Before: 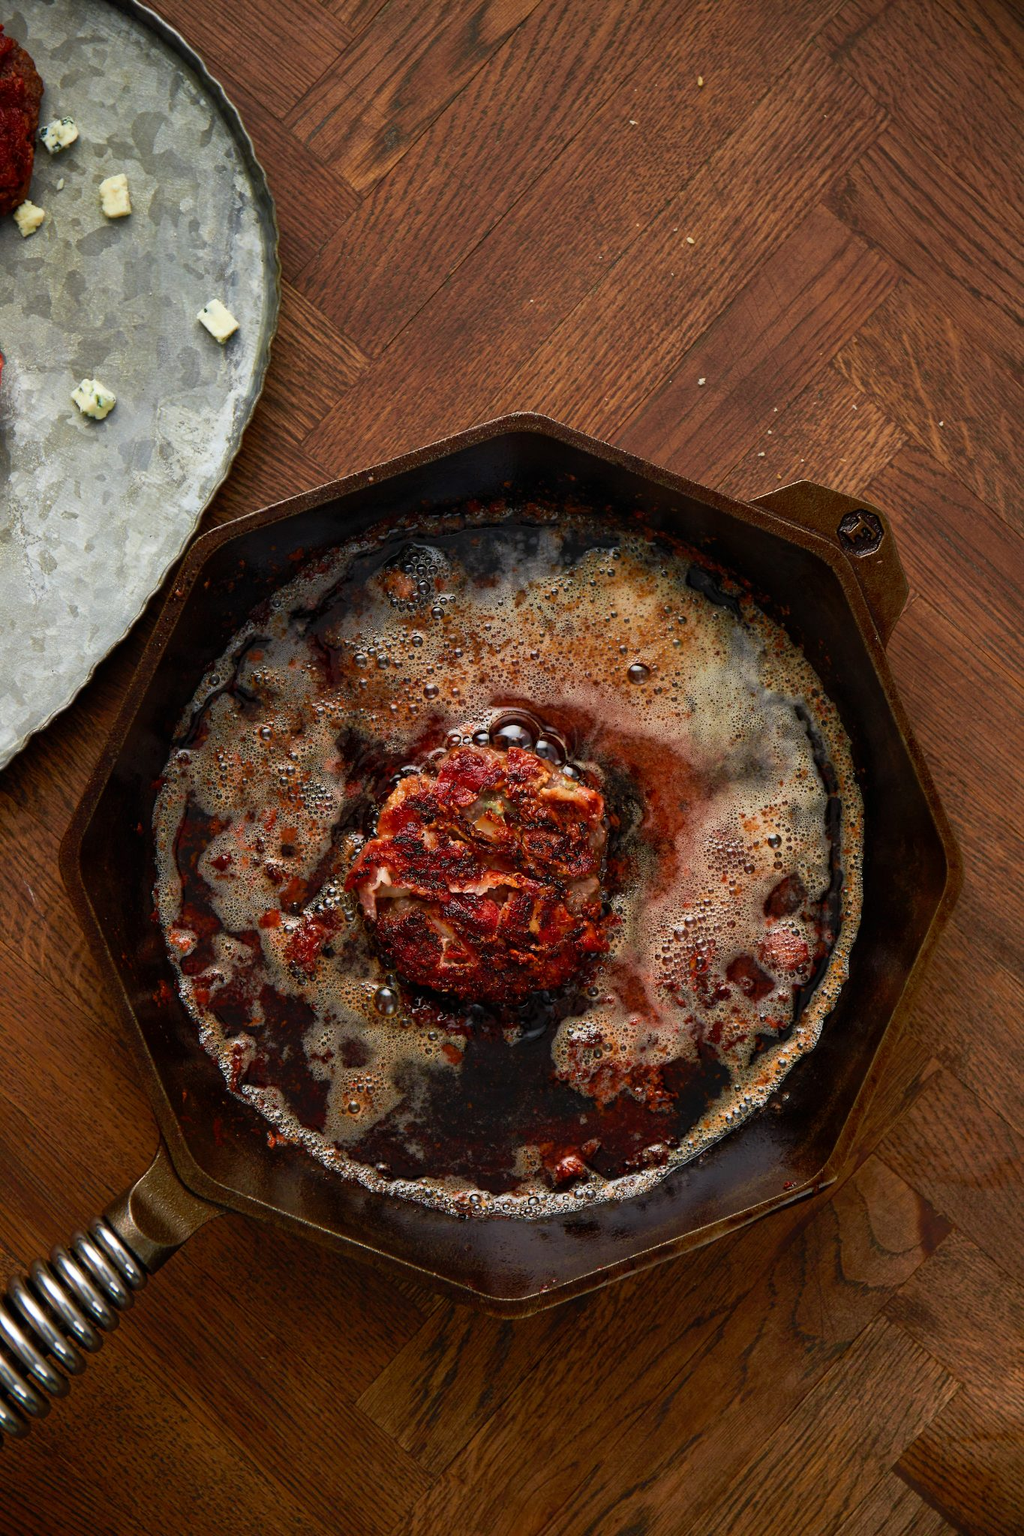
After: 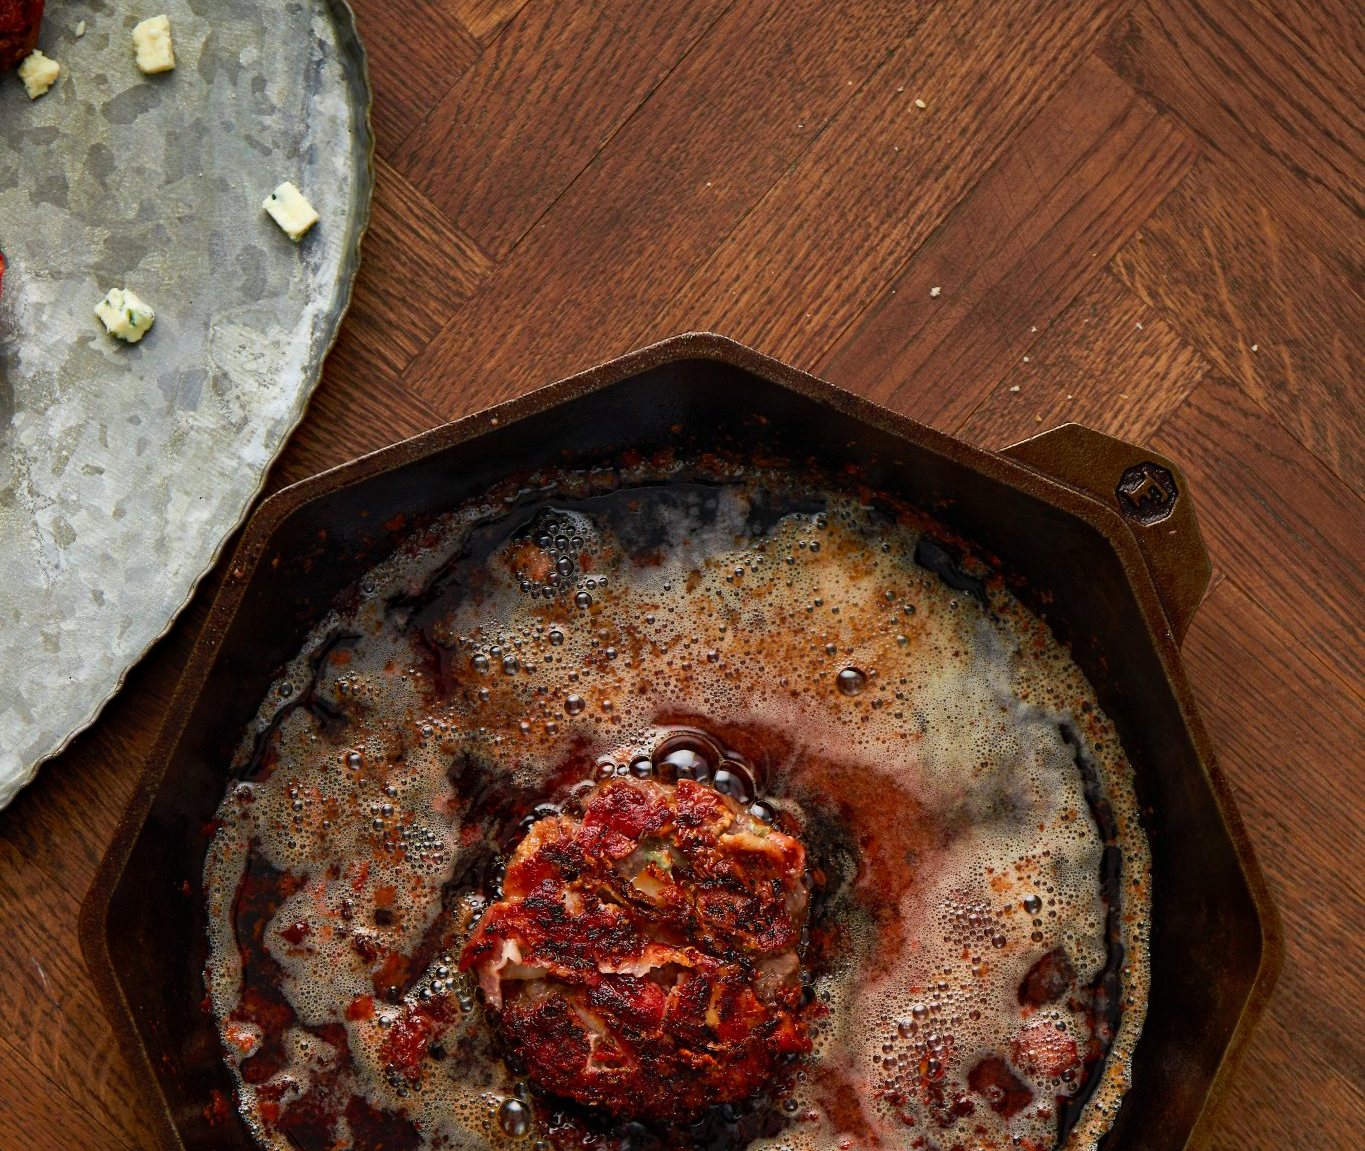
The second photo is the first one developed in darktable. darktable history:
haze removal: compatibility mode true, adaptive false
crop and rotate: top 10.631%, bottom 33.154%
